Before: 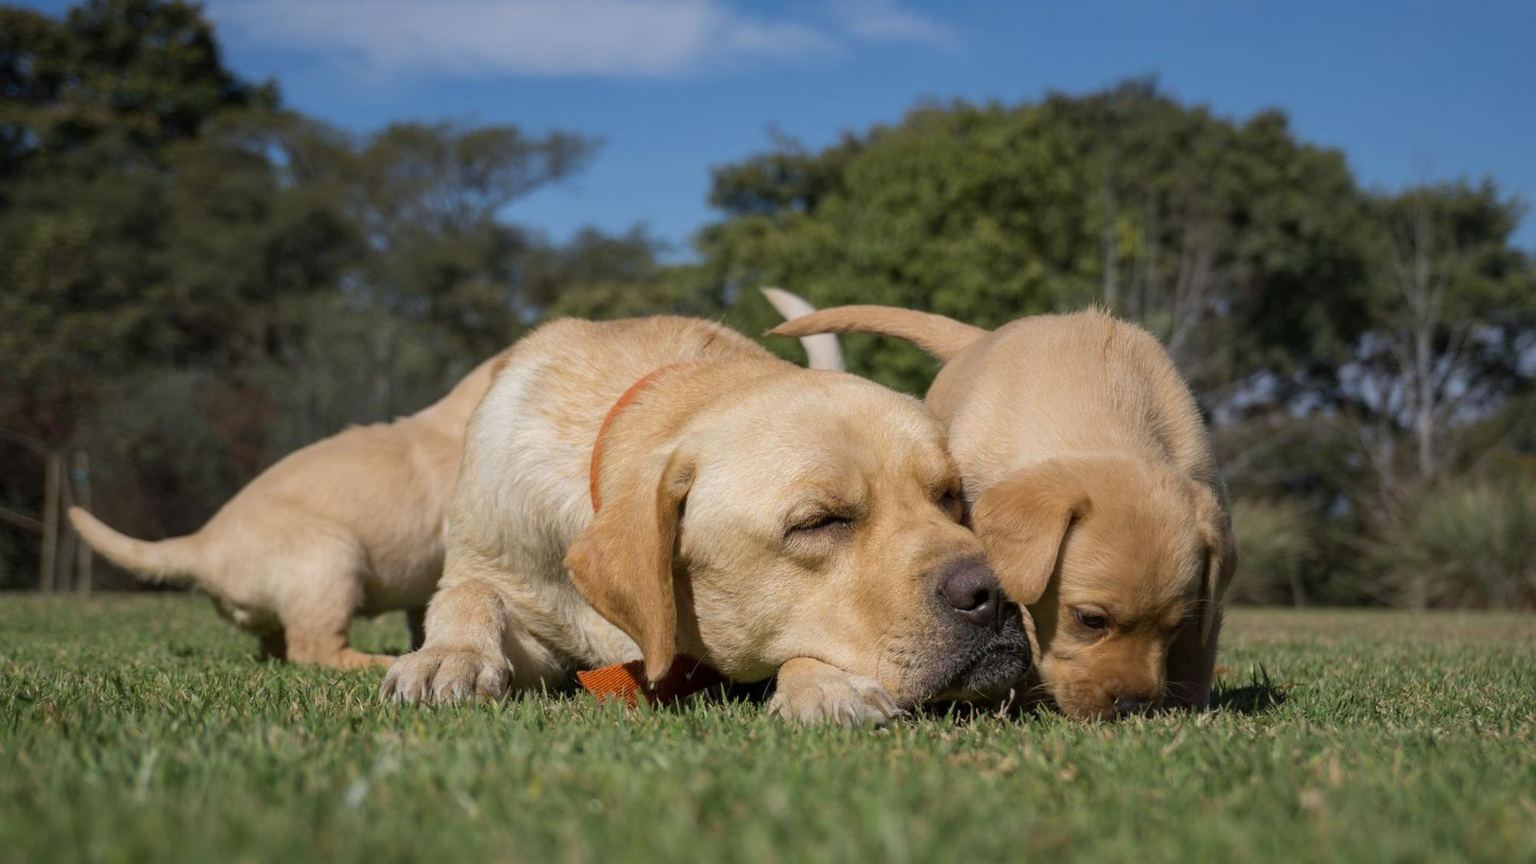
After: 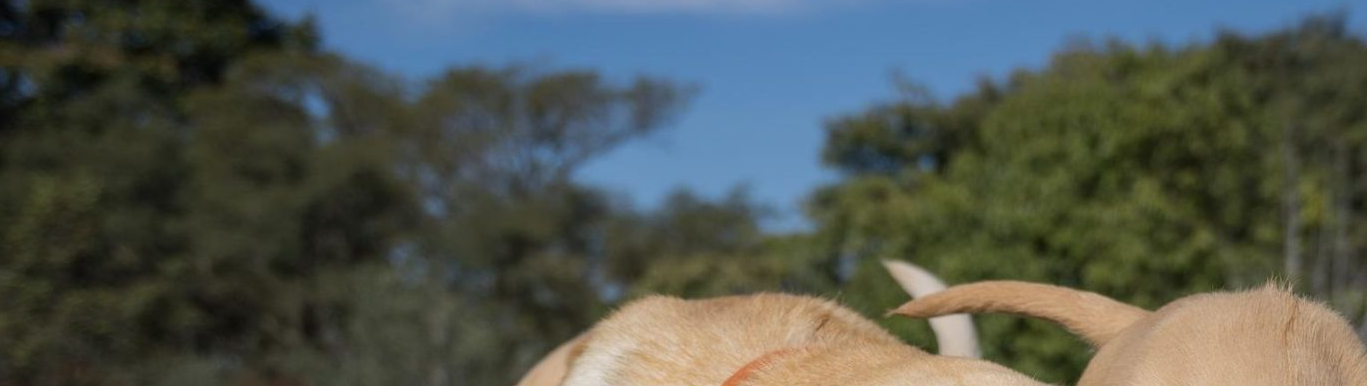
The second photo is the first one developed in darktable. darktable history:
crop: left 0.555%, top 7.641%, right 23.467%, bottom 54.174%
